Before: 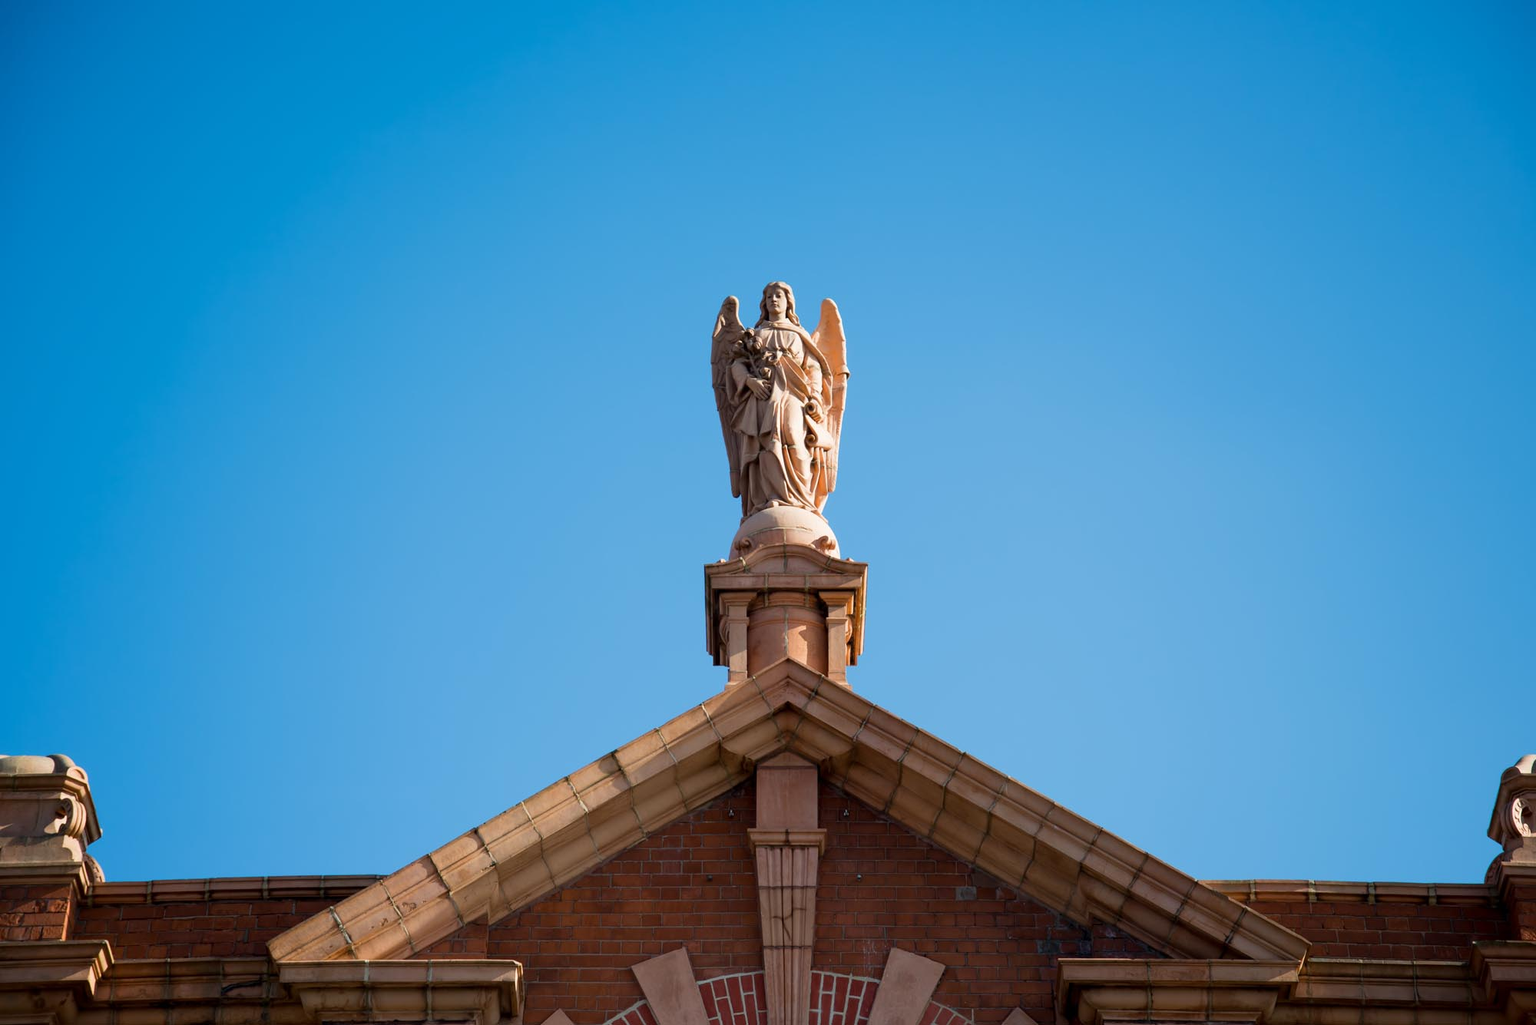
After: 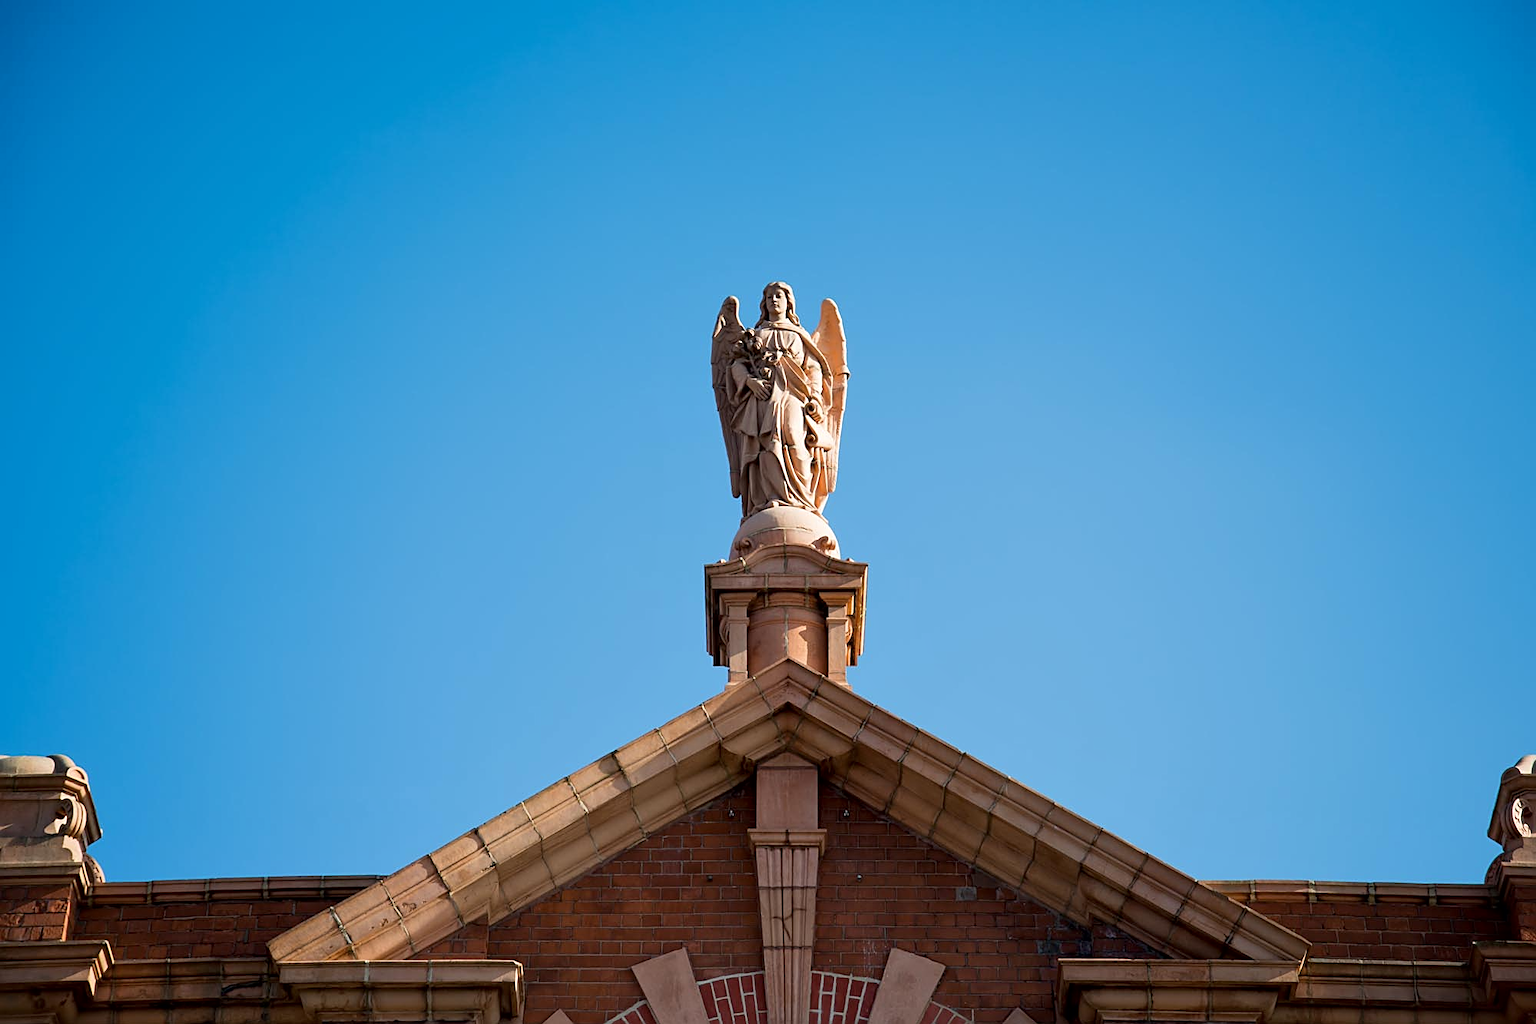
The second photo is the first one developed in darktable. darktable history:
sharpen: on, module defaults
local contrast: mode bilateral grid, contrast 20, coarseness 50, detail 120%, midtone range 0.2
crop: bottom 0.071%
